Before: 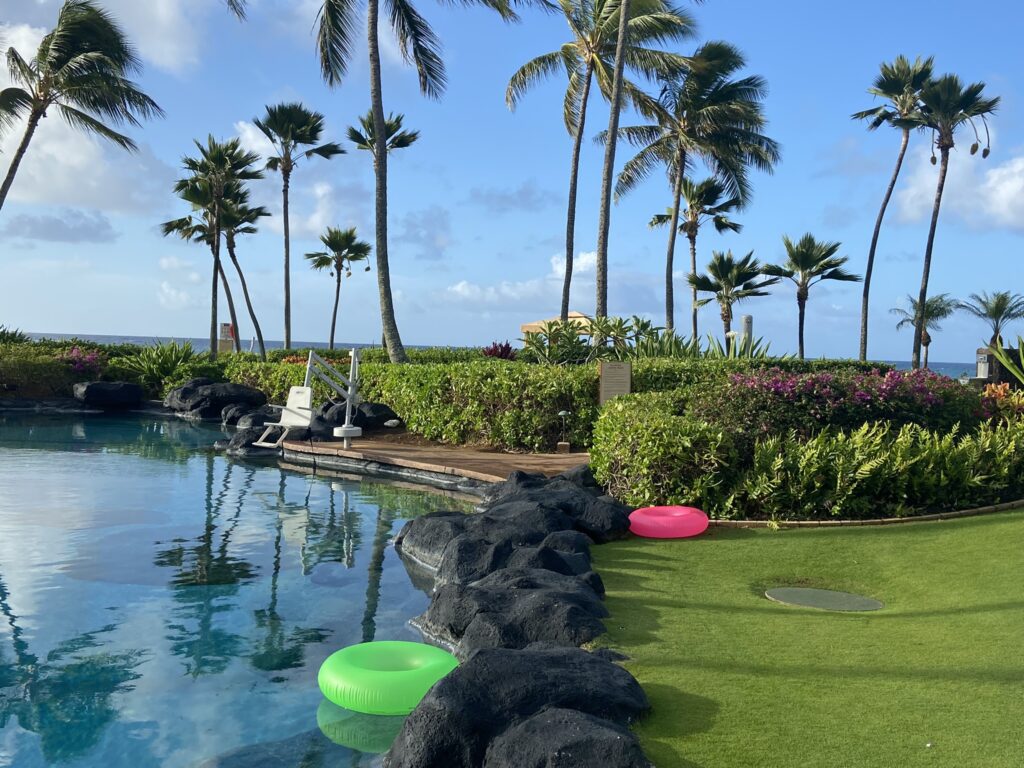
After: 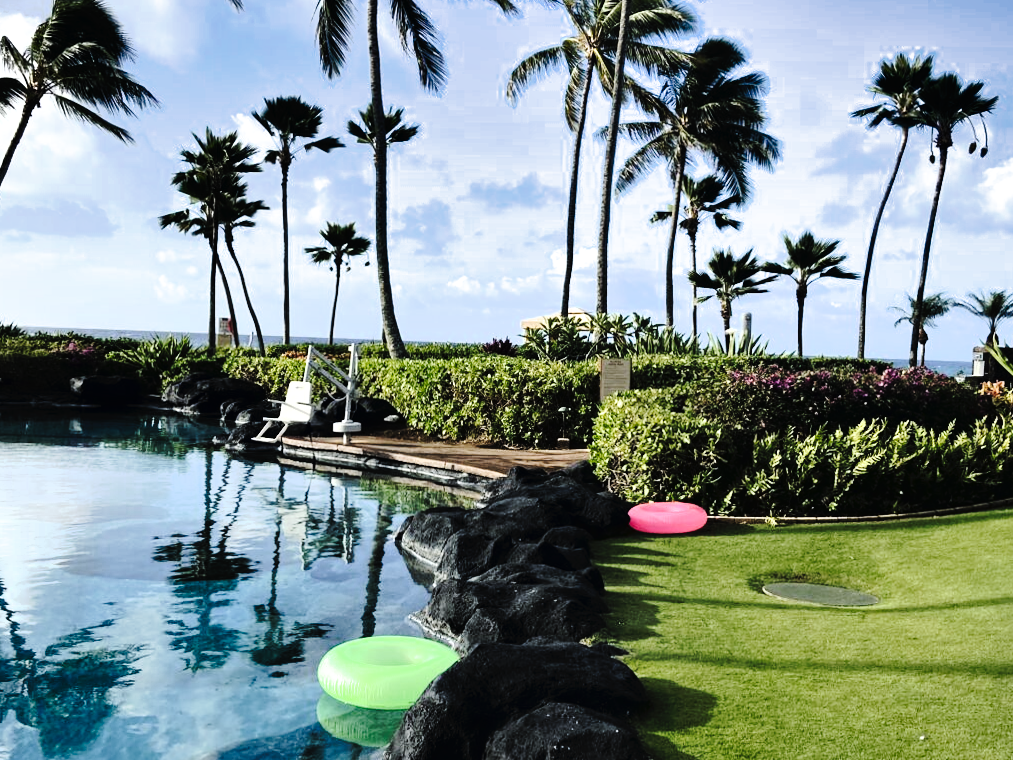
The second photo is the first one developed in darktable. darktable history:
tone curve: curves: ch0 [(0, 0) (0.003, 0.023) (0.011, 0.029) (0.025, 0.037) (0.044, 0.047) (0.069, 0.057) (0.1, 0.075) (0.136, 0.103) (0.177, 0.145) (0.224, 0.193) (0.277, 0.266) (0.335, 0.362) (0.399, 0.473) (0.468, 0.569) (0.543, 0.655) (0.623, 0.73) (0.709, 0.804) (0.801, 0.874) (0.898, 0.924) (1, 1)], preserve colors none
shadows and highlights: white point adjustment 0.1, highlights -70, soften with gaussian
filmic rgb: black relative exposure -8.2 EV, white relative exposure 2.2 EV, threshold 3 EV, hardness 7.11, latitude 85.74%, contrast 1.696, highlights saturation mix -4%, shadows ↔ highlights balance -2.69%, color science v5 (2021), contrast in shadows safe, contrast in highlights safe, enable highlight reconstruction true
rotate and perspective: rotation 0.174°, lens shift (vertical) 0.013, lens shift (horizontal) 0.019, shear 0.001, automatic cropping original format, crop left 0.007, crop right 0.991, crop top 0.016, crop bottom 0.997
